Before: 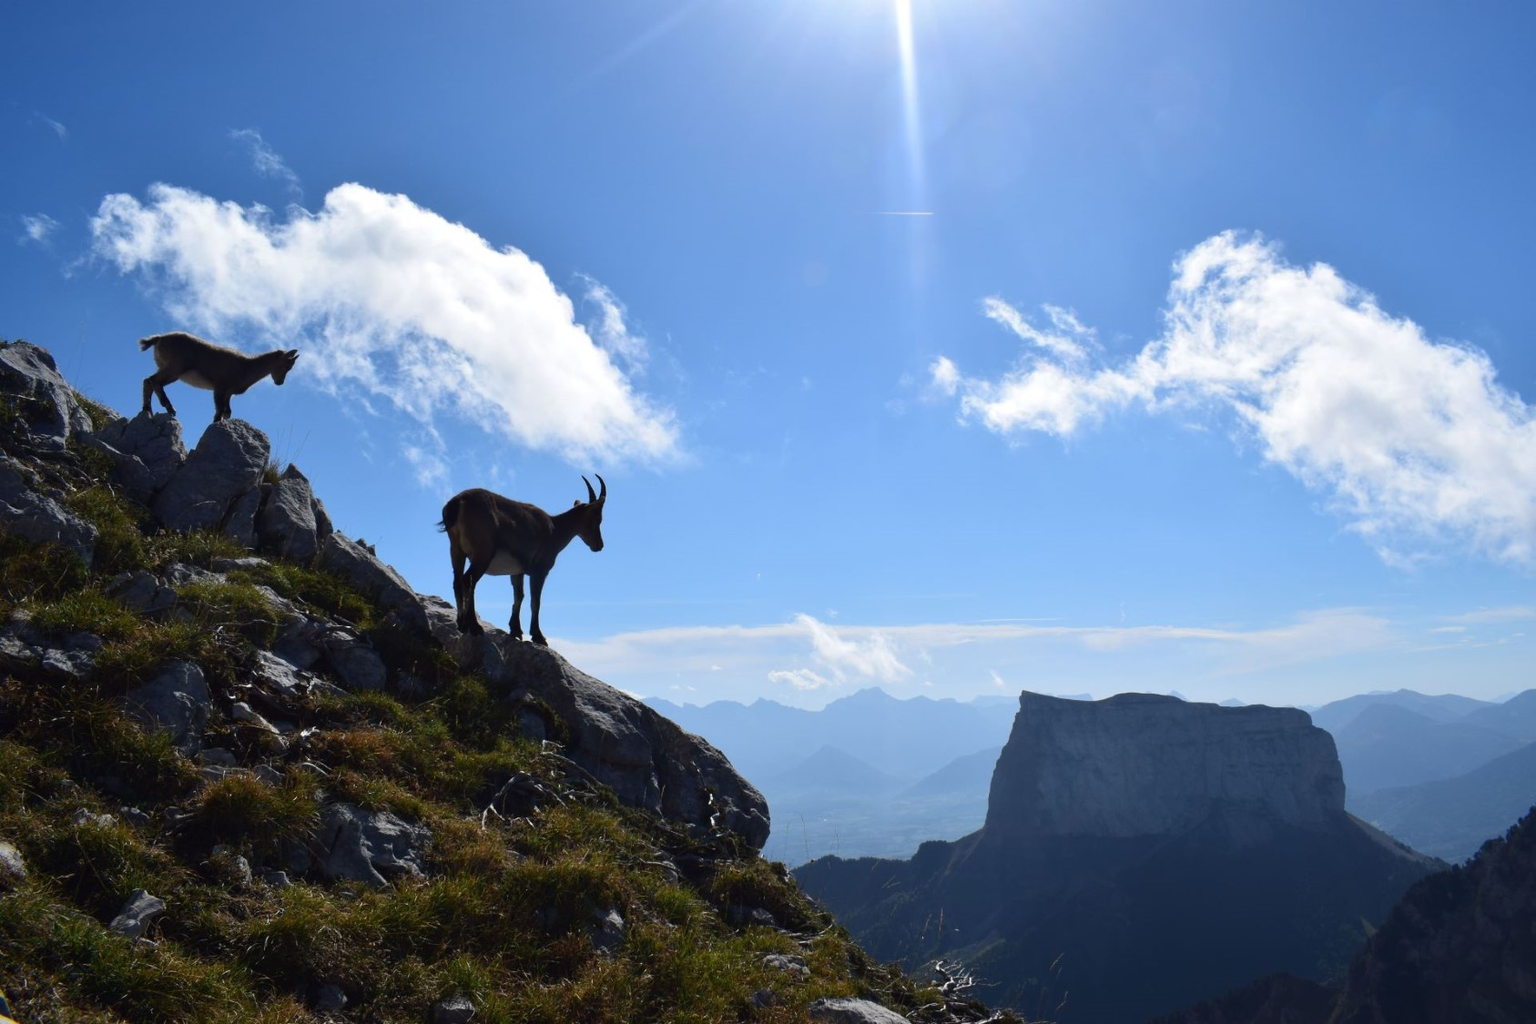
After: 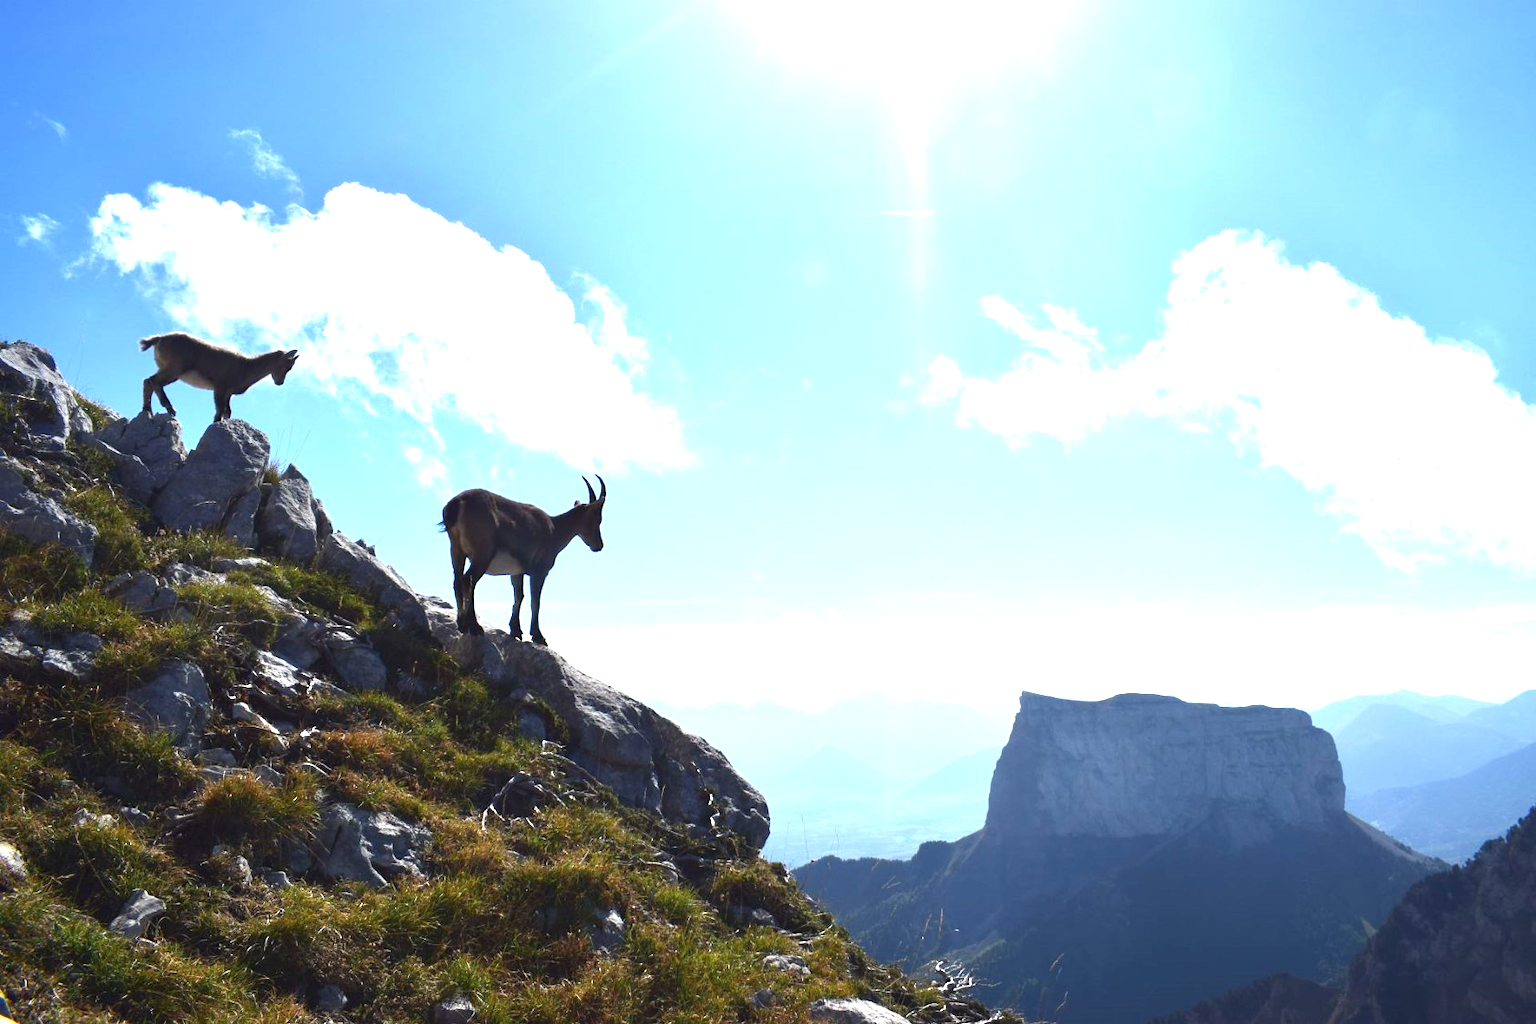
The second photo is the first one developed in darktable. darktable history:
exposure: black level correction 0, exposure 1.6 EV, compensate exposure bias true, compensate highlight preservation false
white balance: red 1.009, blue 0.985
